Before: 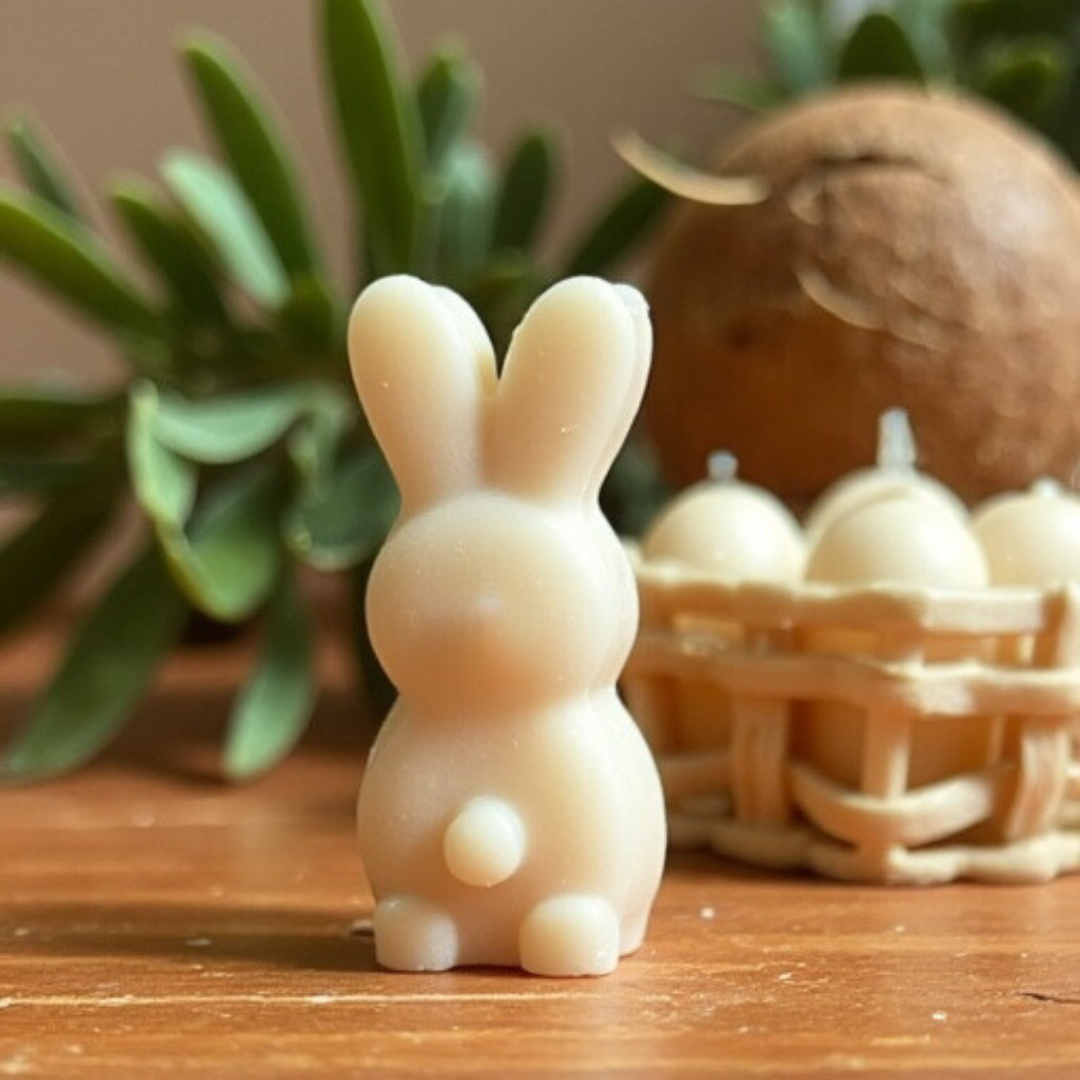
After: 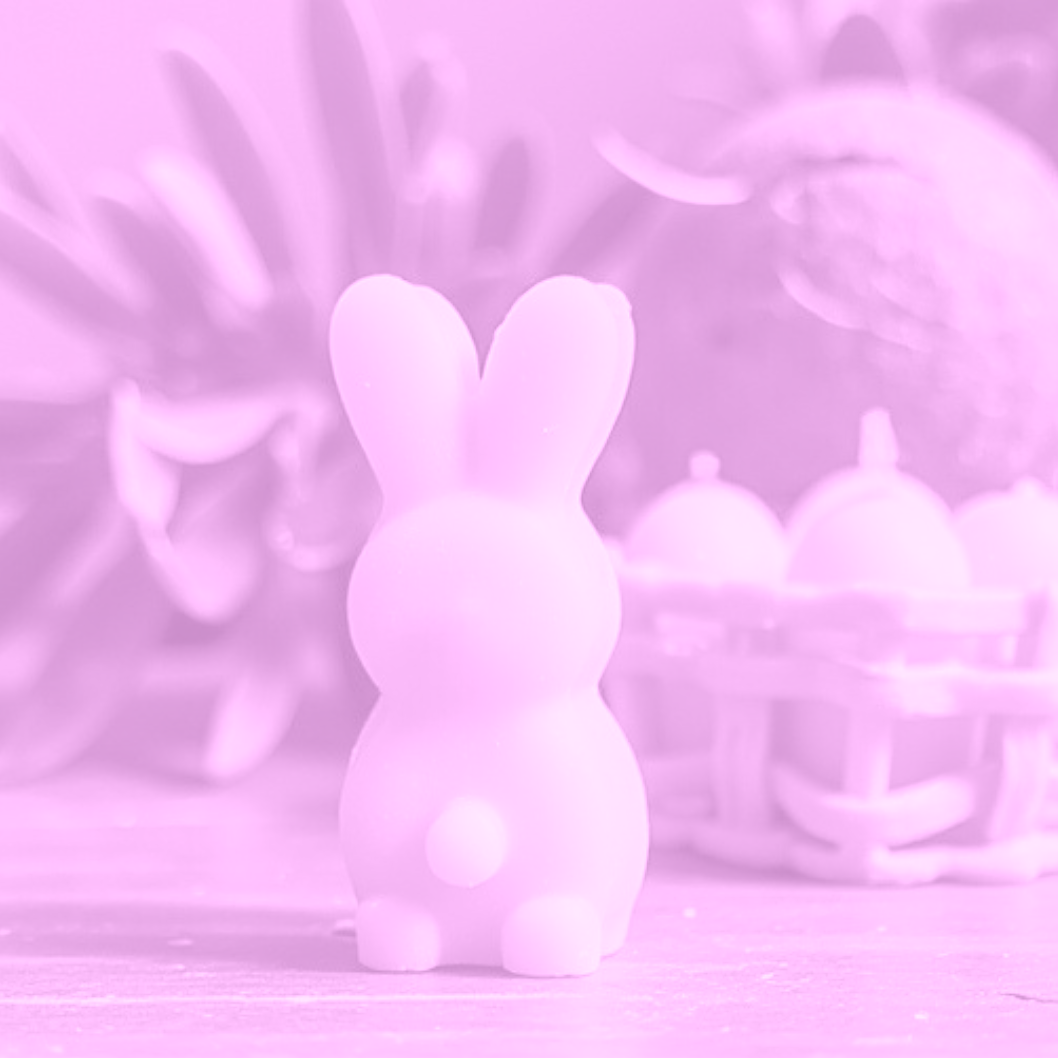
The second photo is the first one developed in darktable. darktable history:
local contrast: detail 130%
colorize: hue 331.2°, saturation 69%, source mix 30.28%, lightness 69.02%, version 1
crop: left 1.743%, right 0.268%, bottom 2.011%
sharpen: on, module defaults
